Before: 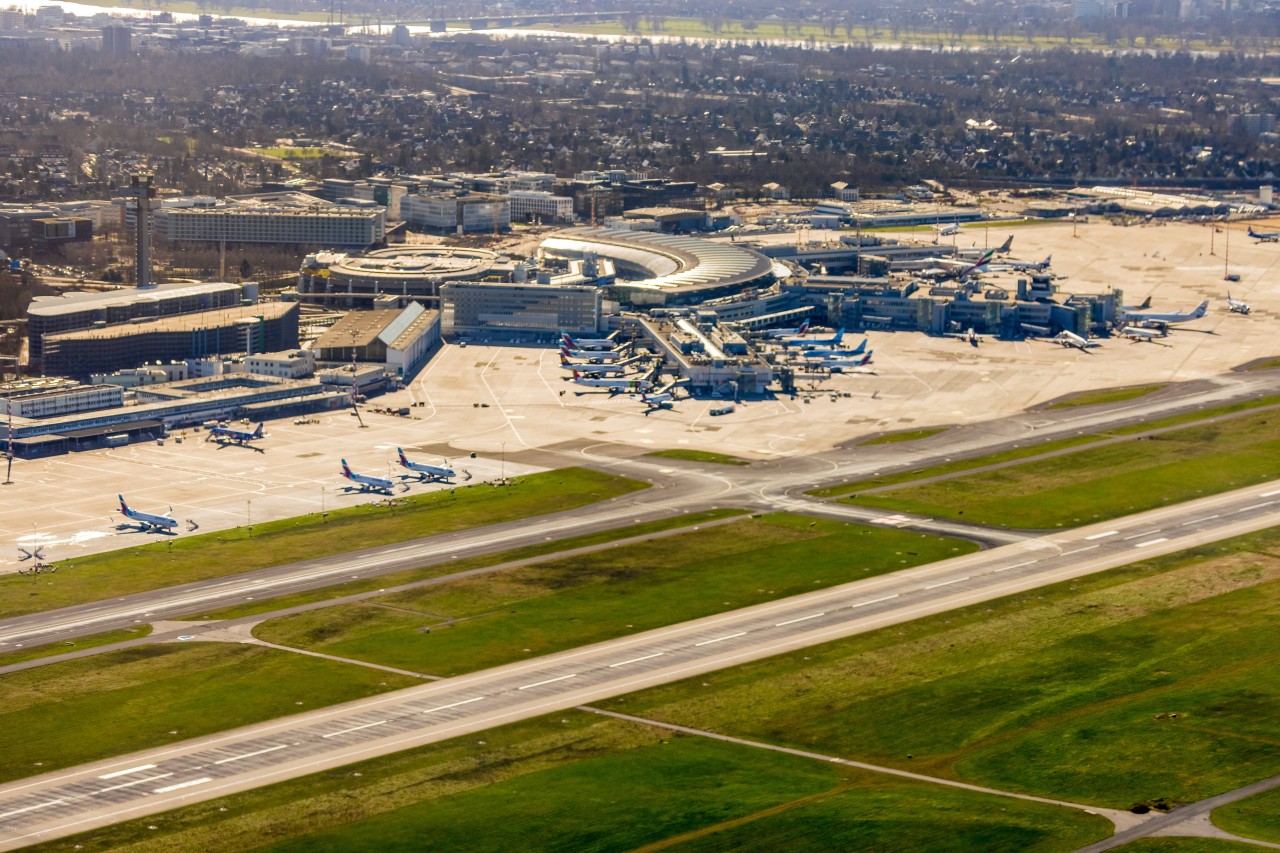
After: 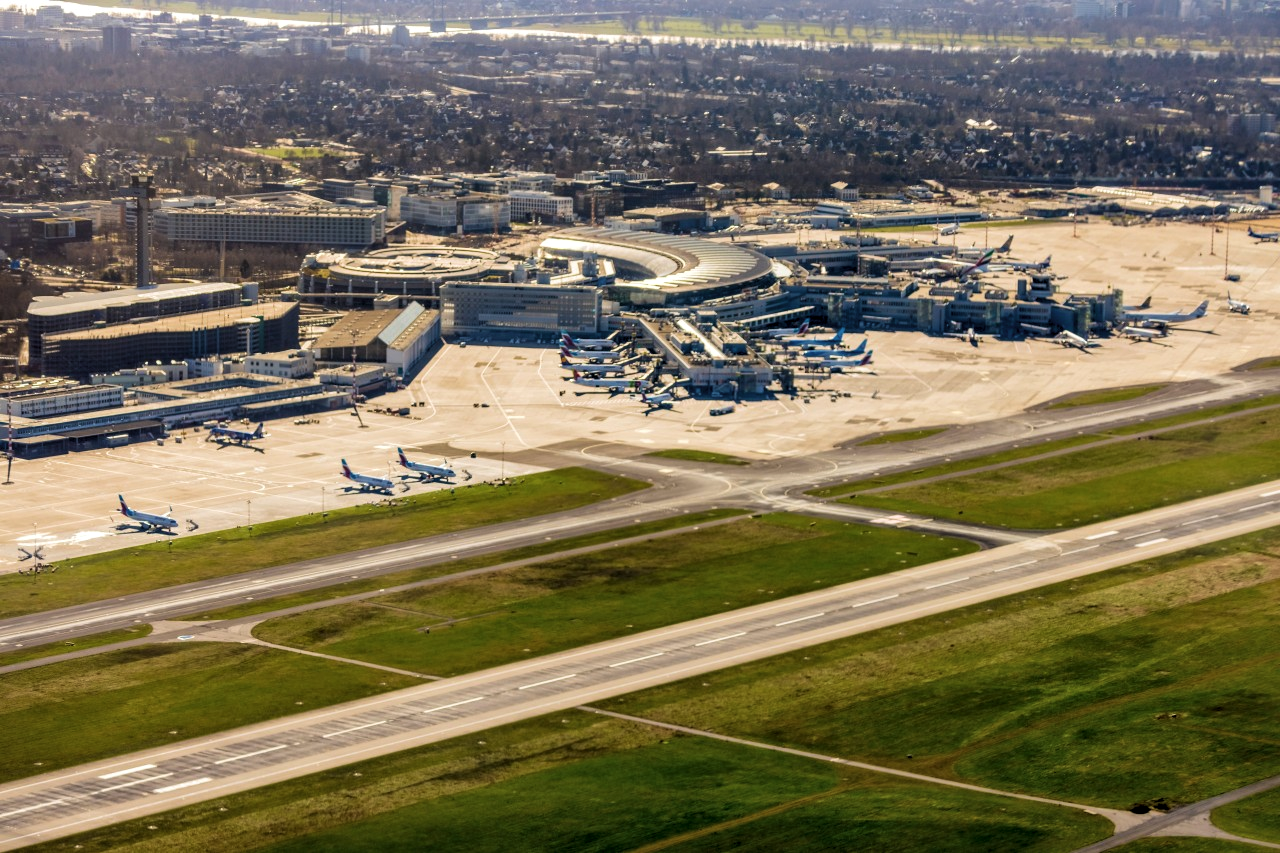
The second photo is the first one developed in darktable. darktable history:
velvia: strength 15% | blend: blend mode lighten, opacity 100%; mask: uniform (no mask)
contrast brightness saturation: saturation -0.05
local contrast: mode bilateral grid, contrast 20, coarseness 50, detail 120%, midtone range 0.2
levels: mode automatic, black 0.023%, white 99.97%, levels [0.062, 0.494, 0.925]
